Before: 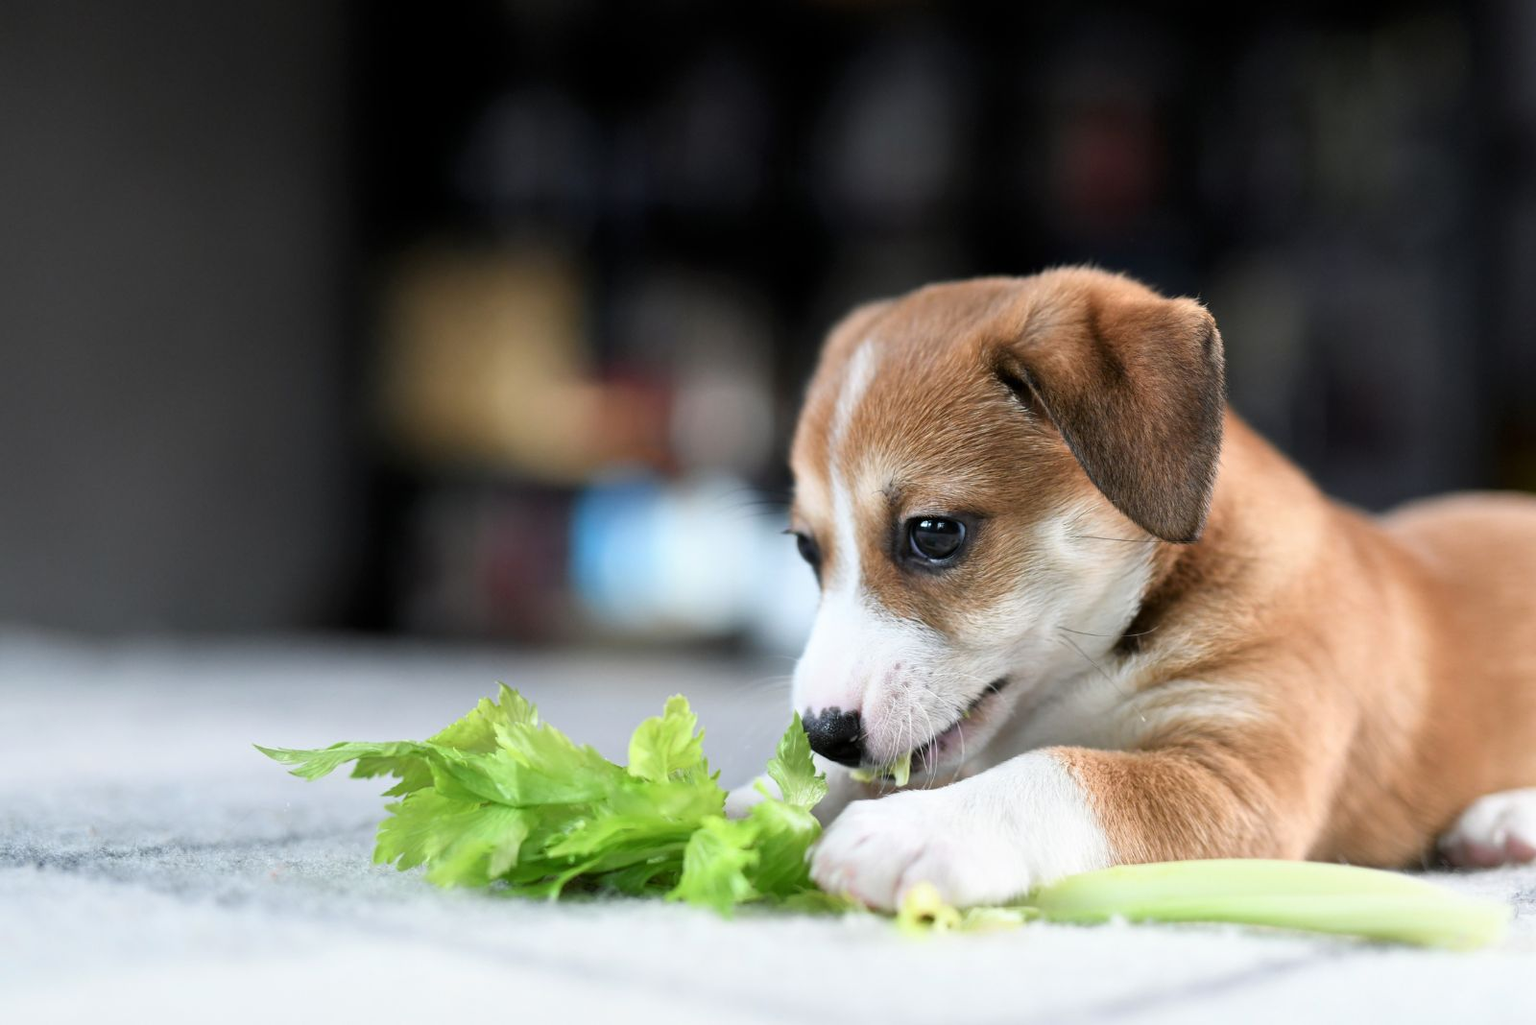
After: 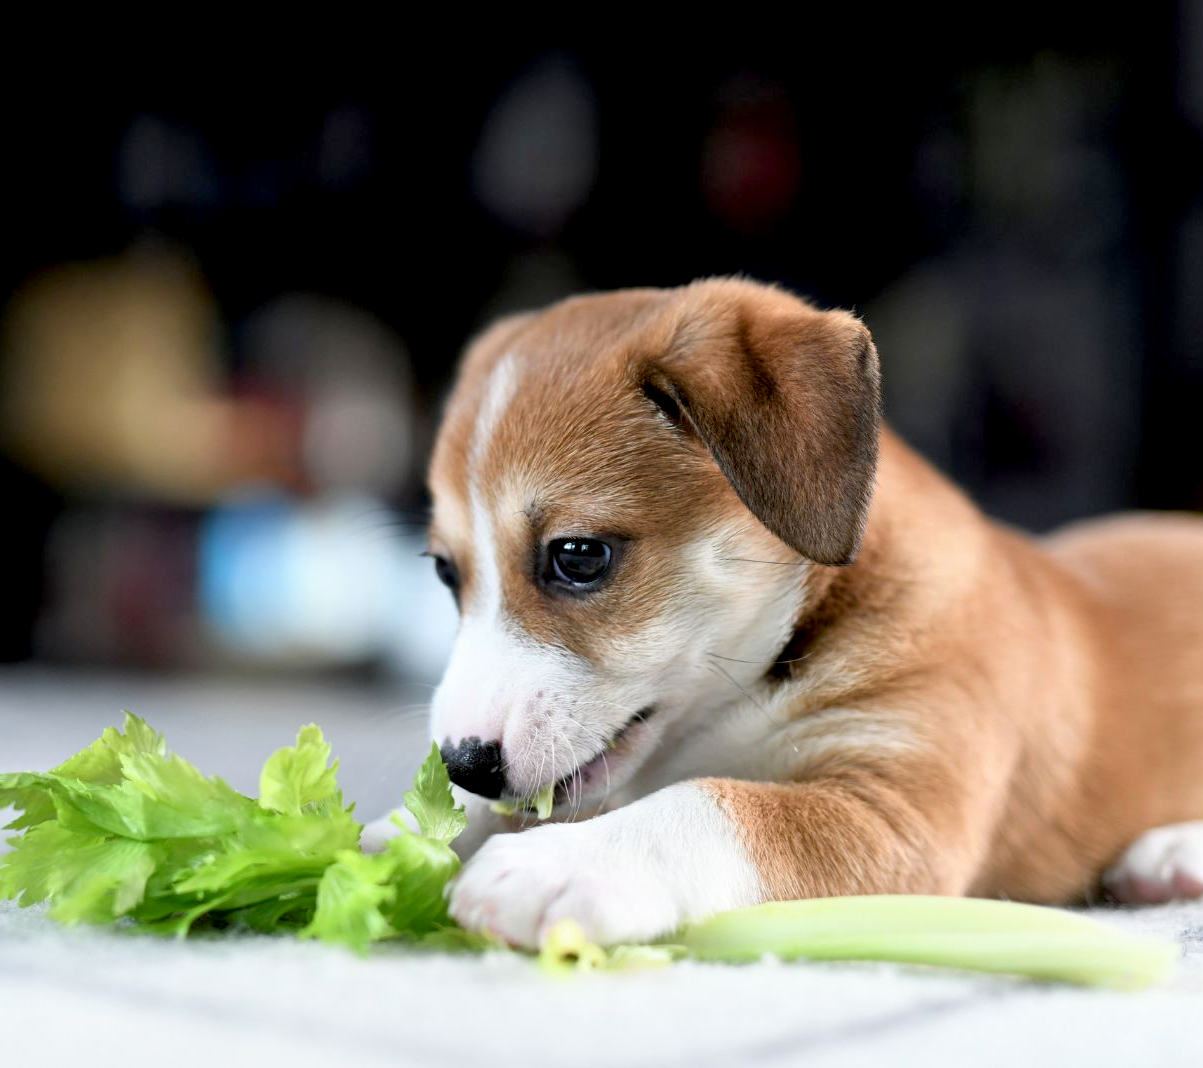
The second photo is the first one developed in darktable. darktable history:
crop and rotate: left 24.792%
exposure: black level correction 0.01, exposure 0.015 EV, compensate highlight preservation false
